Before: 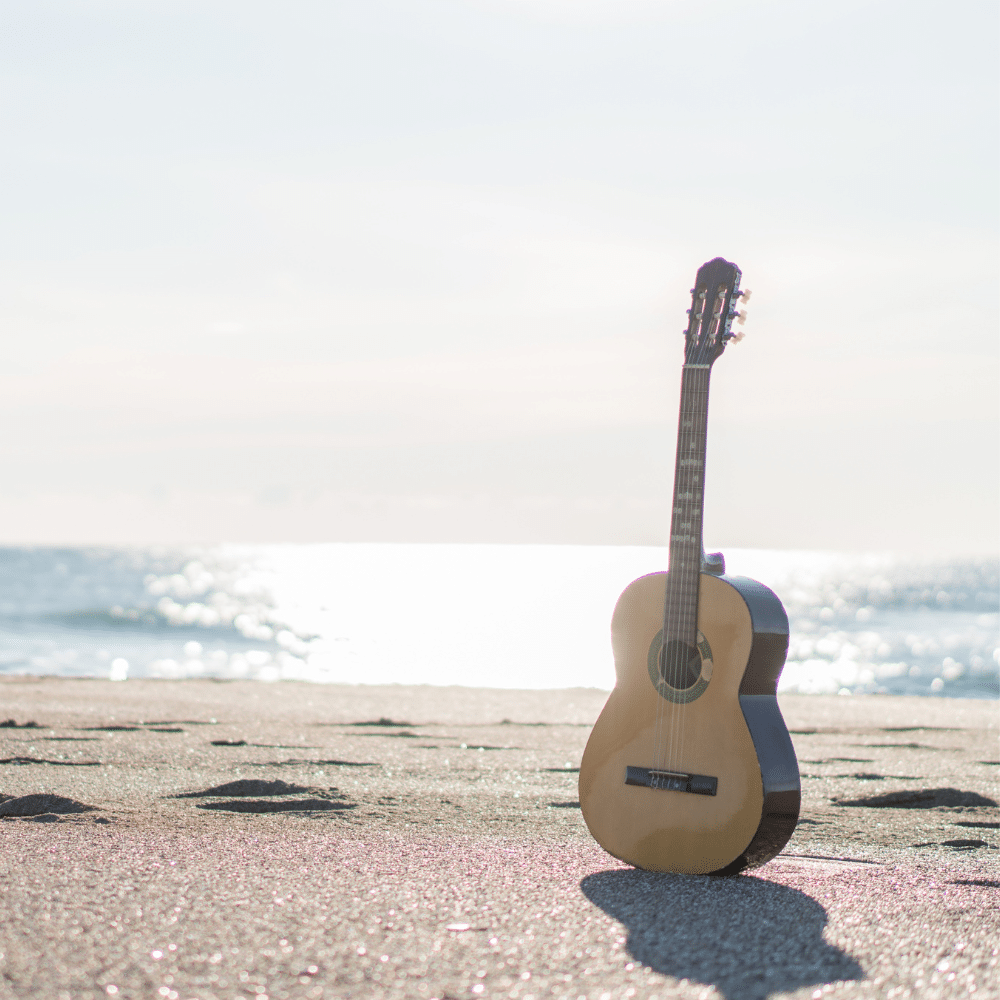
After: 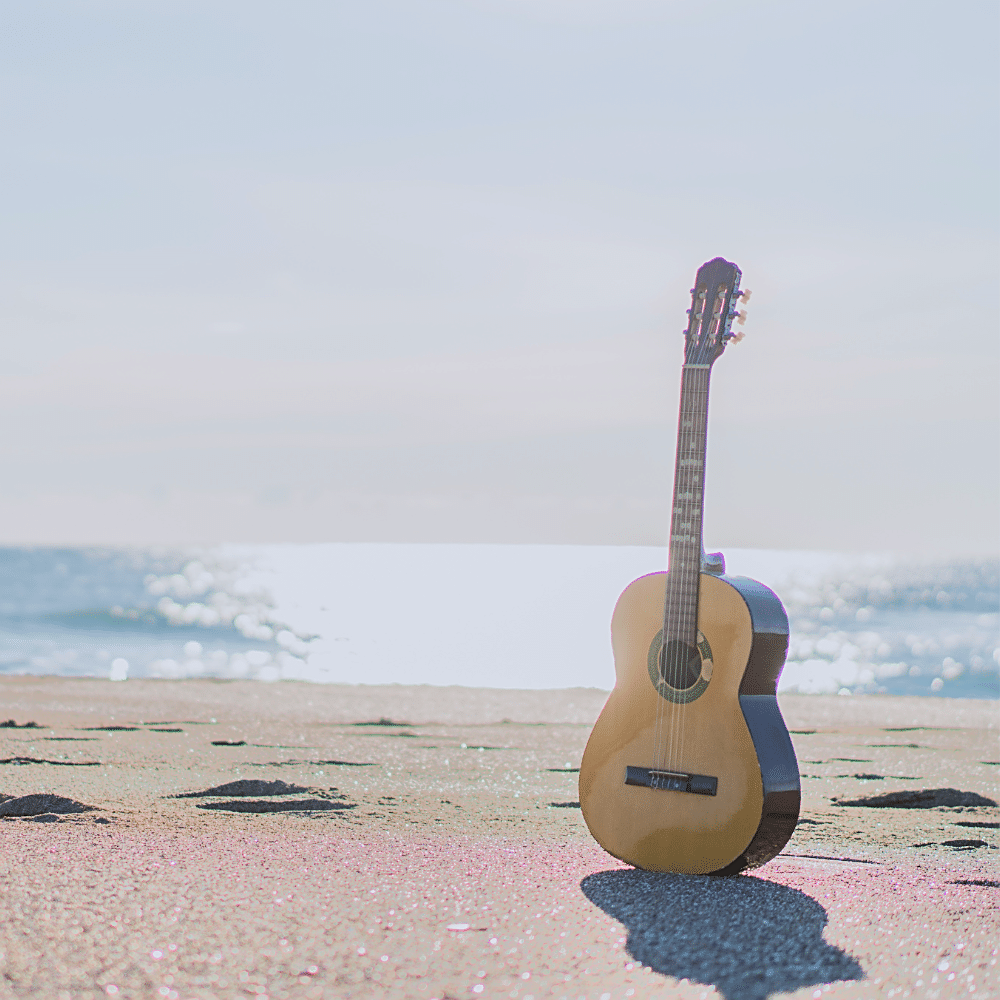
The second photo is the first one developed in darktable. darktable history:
color balance rgb: perceptual saturation grading › global saturation 25%, perceptual brilliance grading › mid-tones 10%, perceptual brilliance grading › shadows 15%, global vibrance 20%
tone equalizer: -7 EV -0.63 EV, -6 EV 1 EV, -5 EV -0.45 EV, -4 EV 0.43 EV, -3 EV 0.41 EV, -2 EV 0.15 EV, -1 EV -0.15 EV, +0 EV -0.39 EV, smoothing diameter 25%, edges refinement/feathering 10, preserve details guided filter
white balance: red 0.983, blue 1.036
sharpen: on, module defaults
